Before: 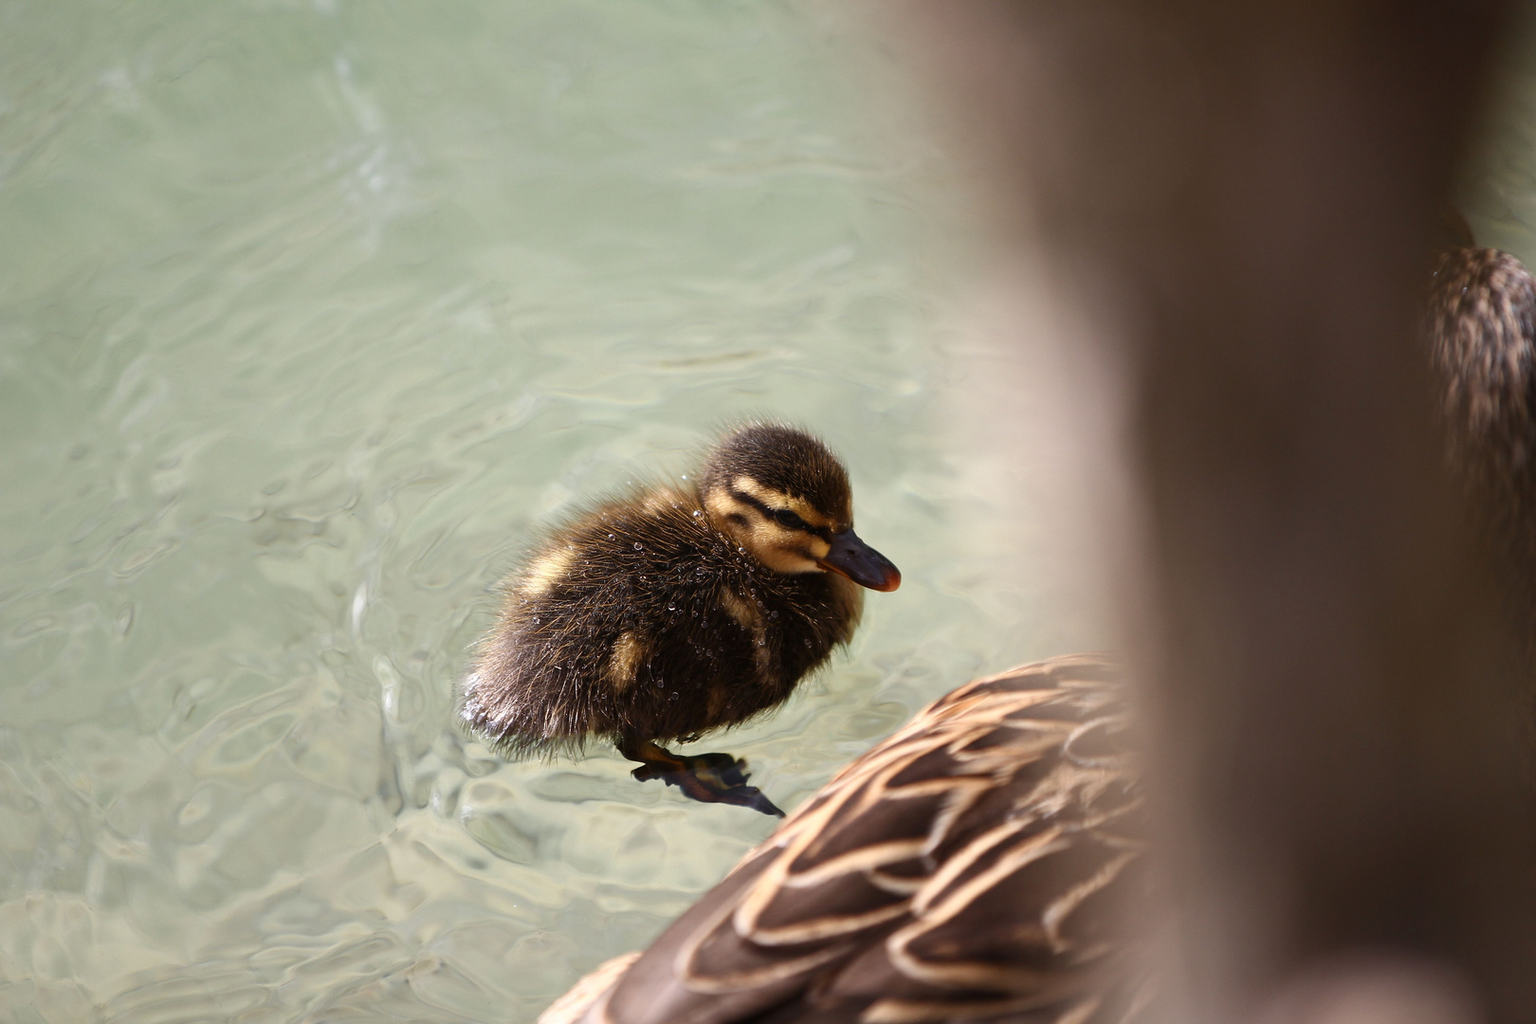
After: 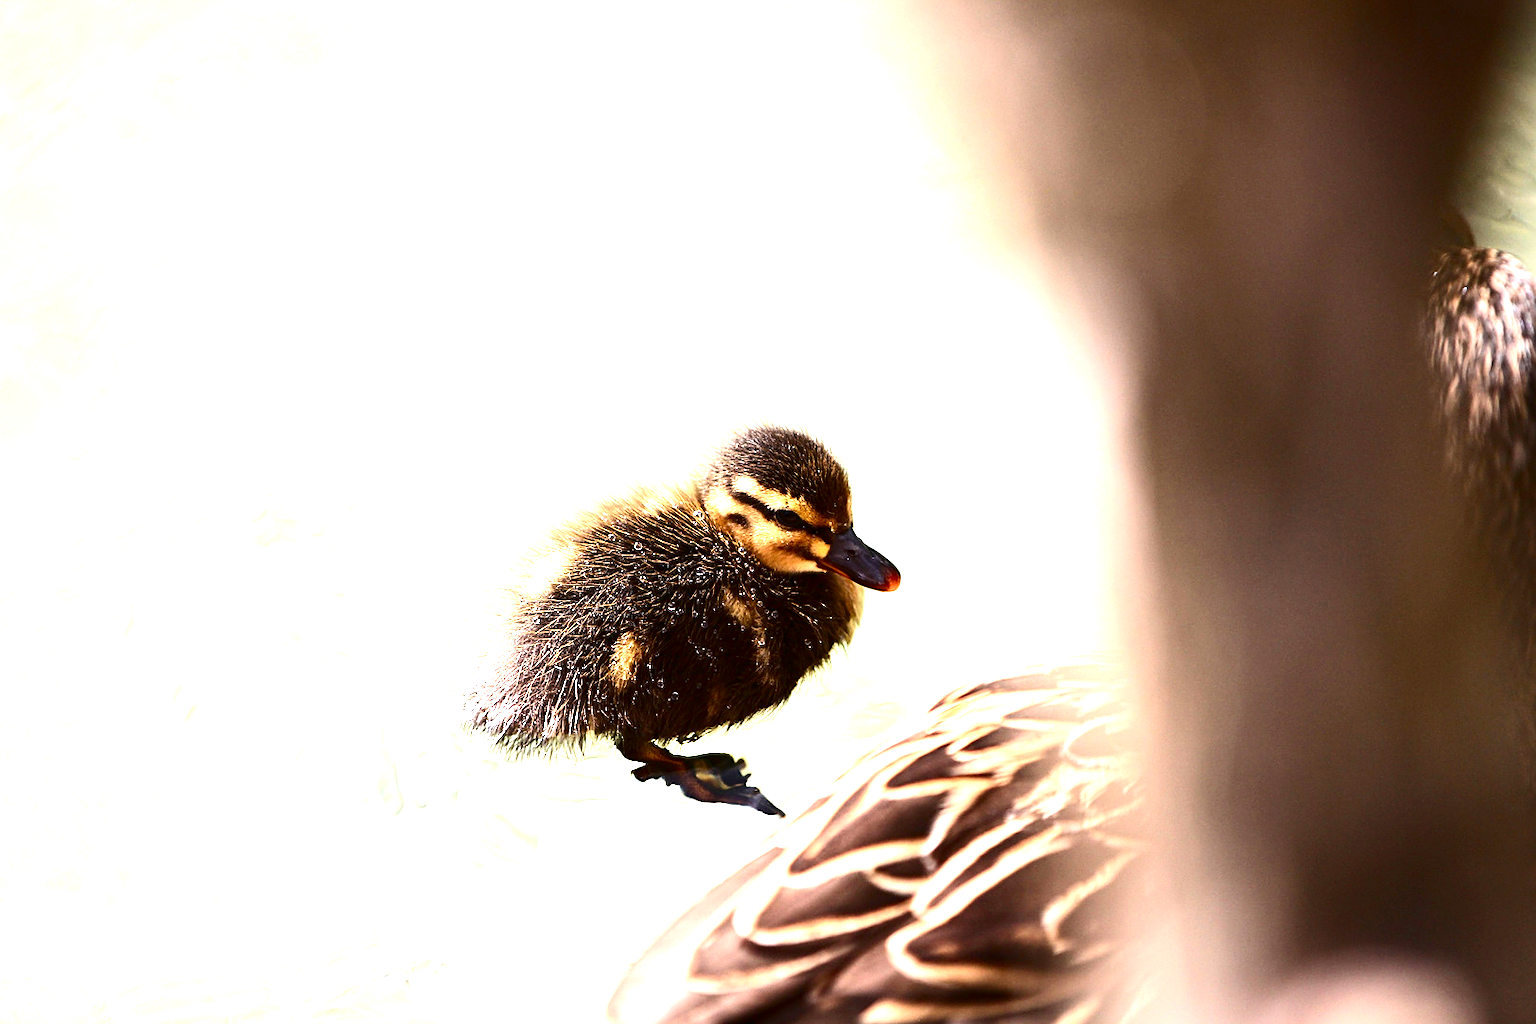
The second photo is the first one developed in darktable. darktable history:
sharpen: on, module defaults
exposure: exposure 1.993 EV, compensate highlight preservation false
contrast brightness saturation: contrast 0.237, brightness -0.222, saturation 0.136
